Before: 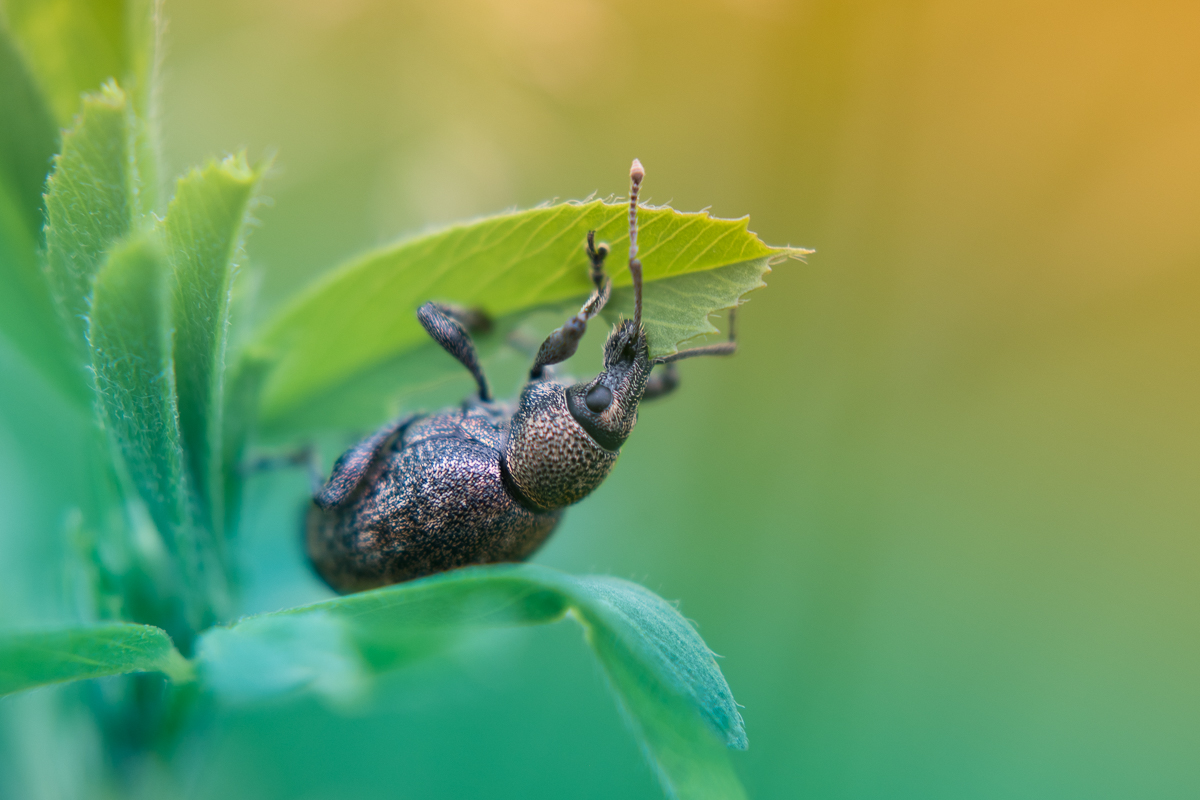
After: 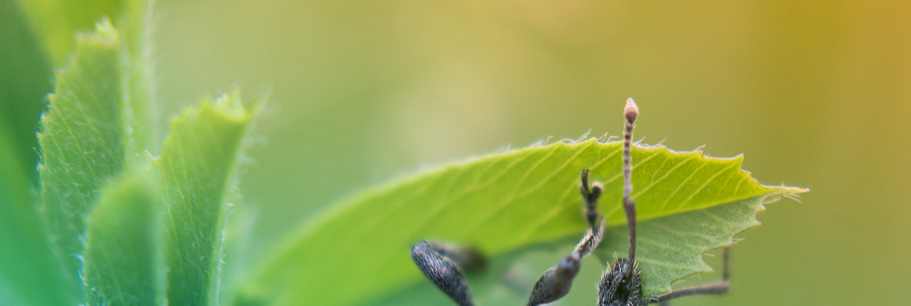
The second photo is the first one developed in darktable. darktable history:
tone curve: curves: ch0 [(0, 0.024) (0.119, 0.146) (0.474, 0.485) (0.718, 0.739) (0.817, 0.839) (1, 0.998)]; ch1 [(0, 0) (0.377, 0.416) (0.439, 0.451) (0.477, 0.485) (0.501, 0.503) (0.538, 0.544) (0.58, 0.613) (0.664, 0.7) (0.783, 0.804) (1, 1)]; ch2 [(0, 0) (0.38, 0.405) (0.463, 0.456) (0.498, 0.497) (0.524, 0.535) (0.578, 0.576) (0.648, 0.665) (1, 1)]
crop: left 0.515%, top 7.64%, right 23.521%, bottom 54.105%
